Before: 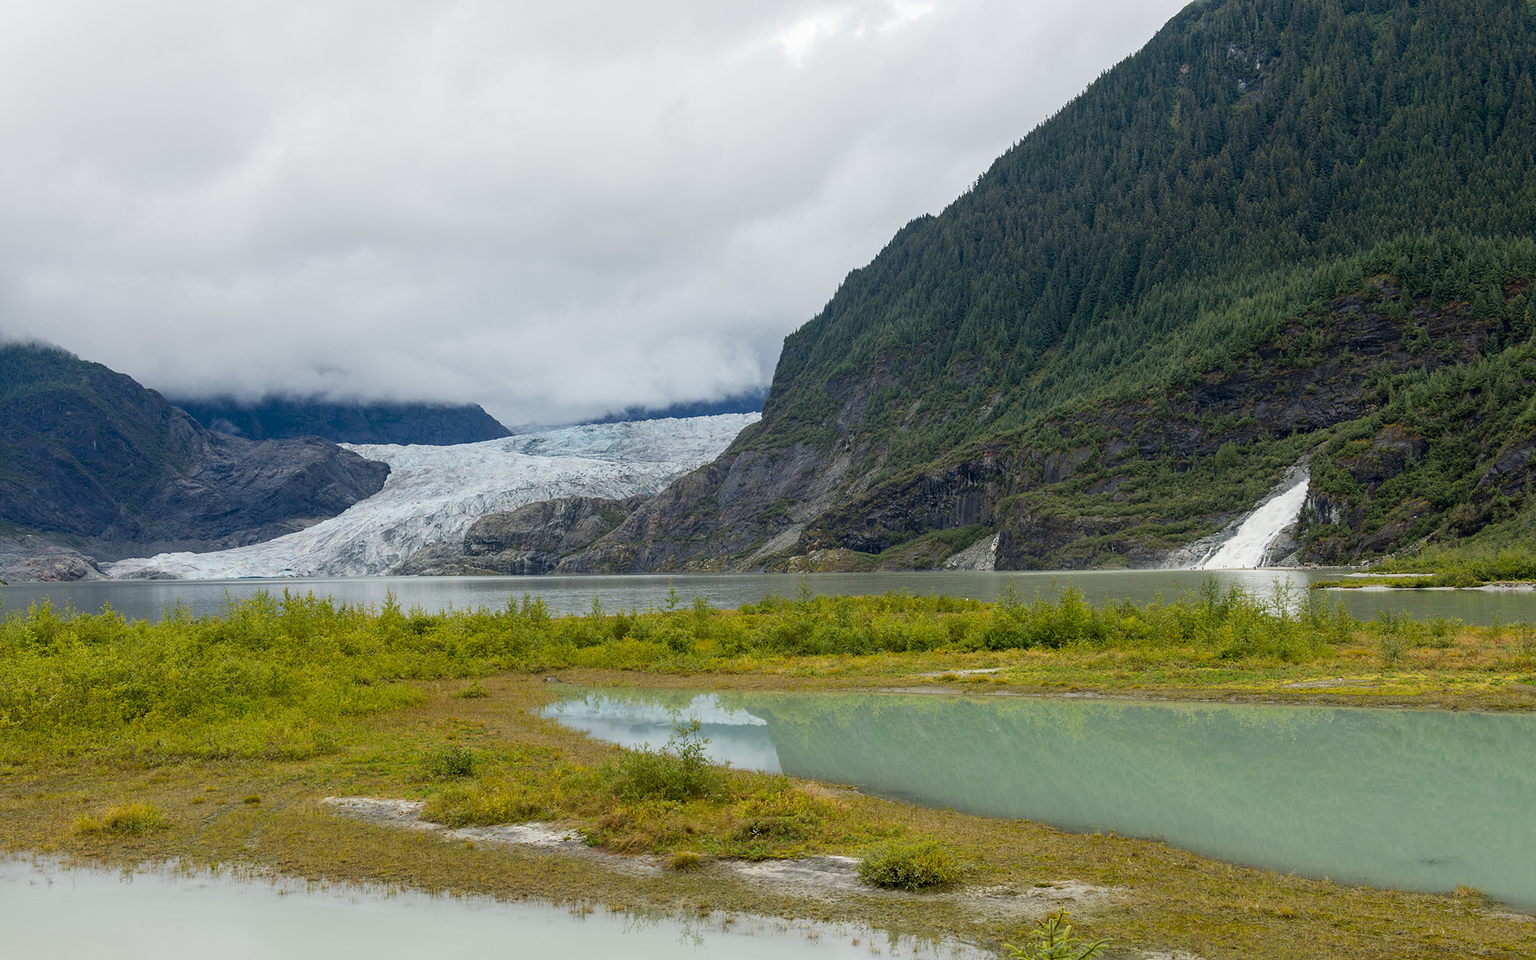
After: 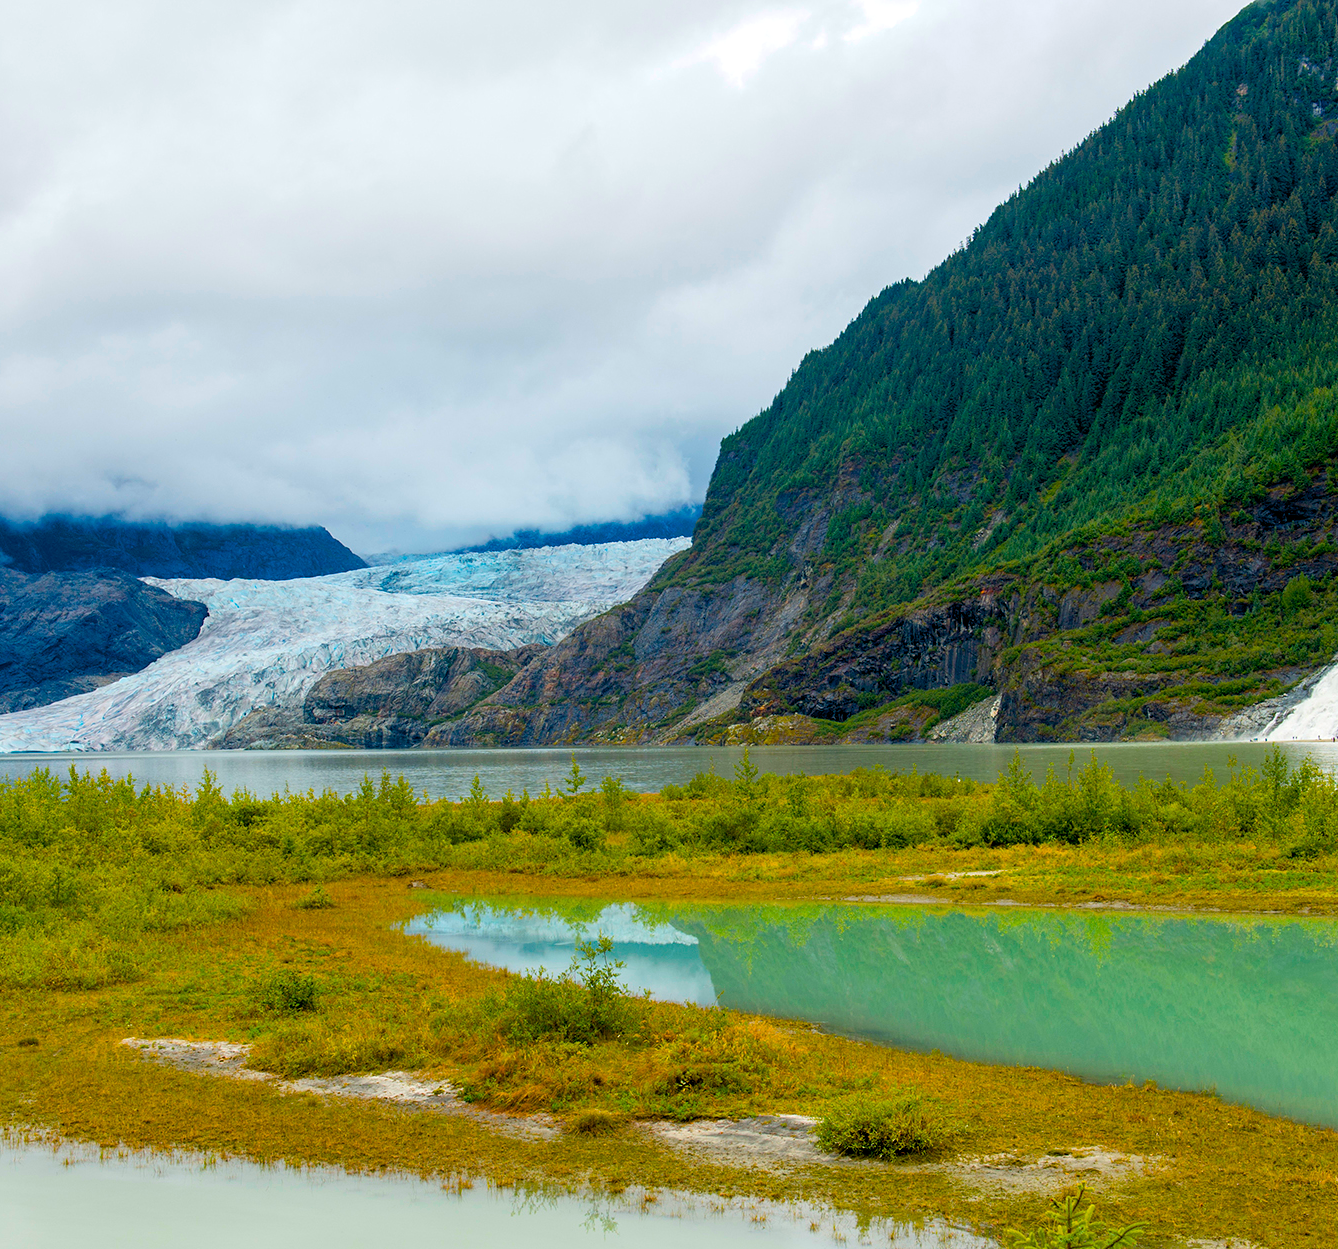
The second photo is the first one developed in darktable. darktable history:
crop and rotate: left 15.002%, right 18.079%
exposure: exposure -0.169 EV, compensate exposure bias true, compensate highlight preservation false
color balance rgb: global offset › luminance -0.466%, linear chroma grading › global chroma 39.853%, perceptual saturation grading › global saturation 29.41%
